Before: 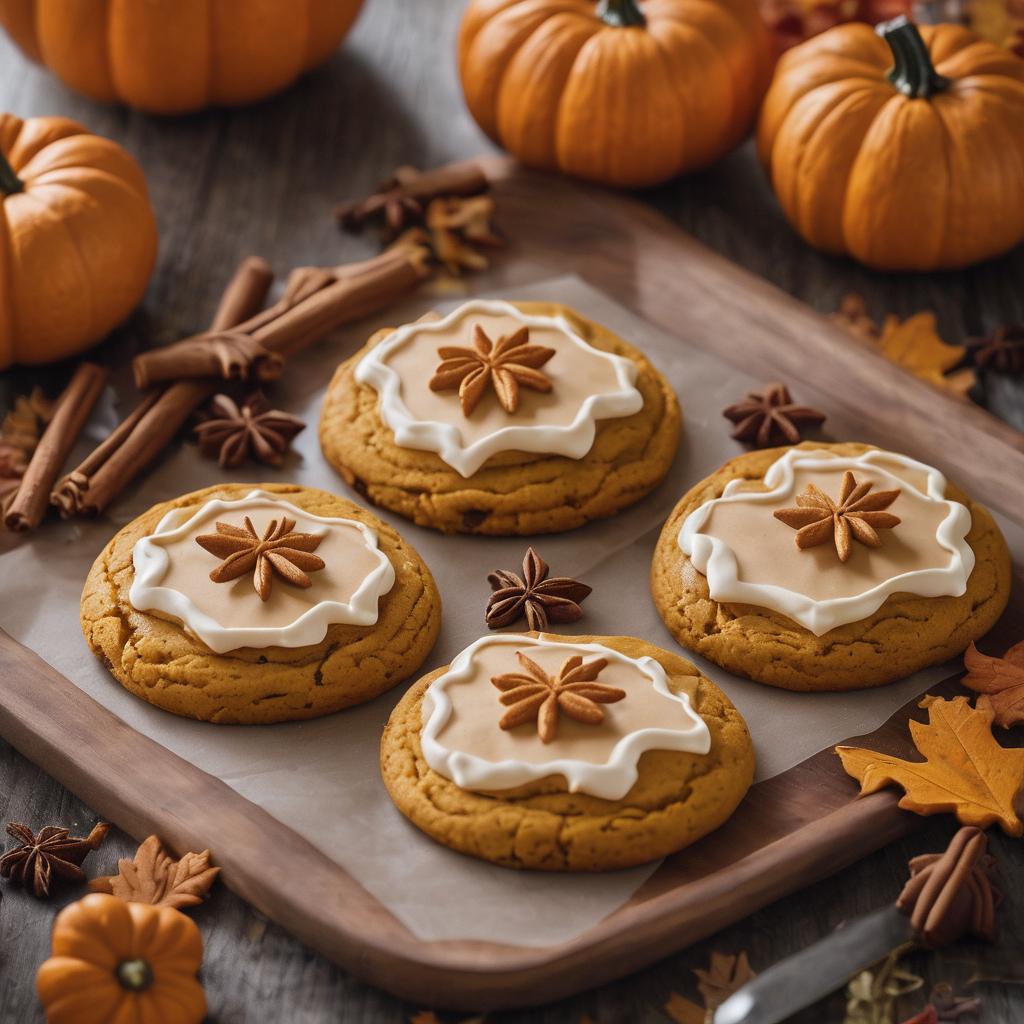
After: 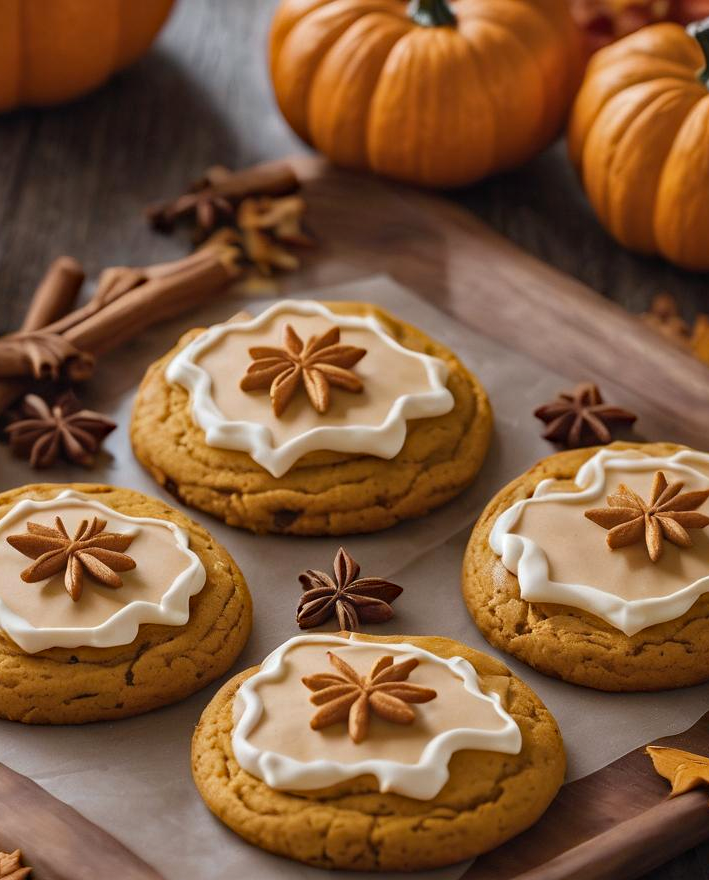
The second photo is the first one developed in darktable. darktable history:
haze removal: compatibility mode true, adaptive false
crop: left 18.479%, right 12.2%, bottom 13.971%
